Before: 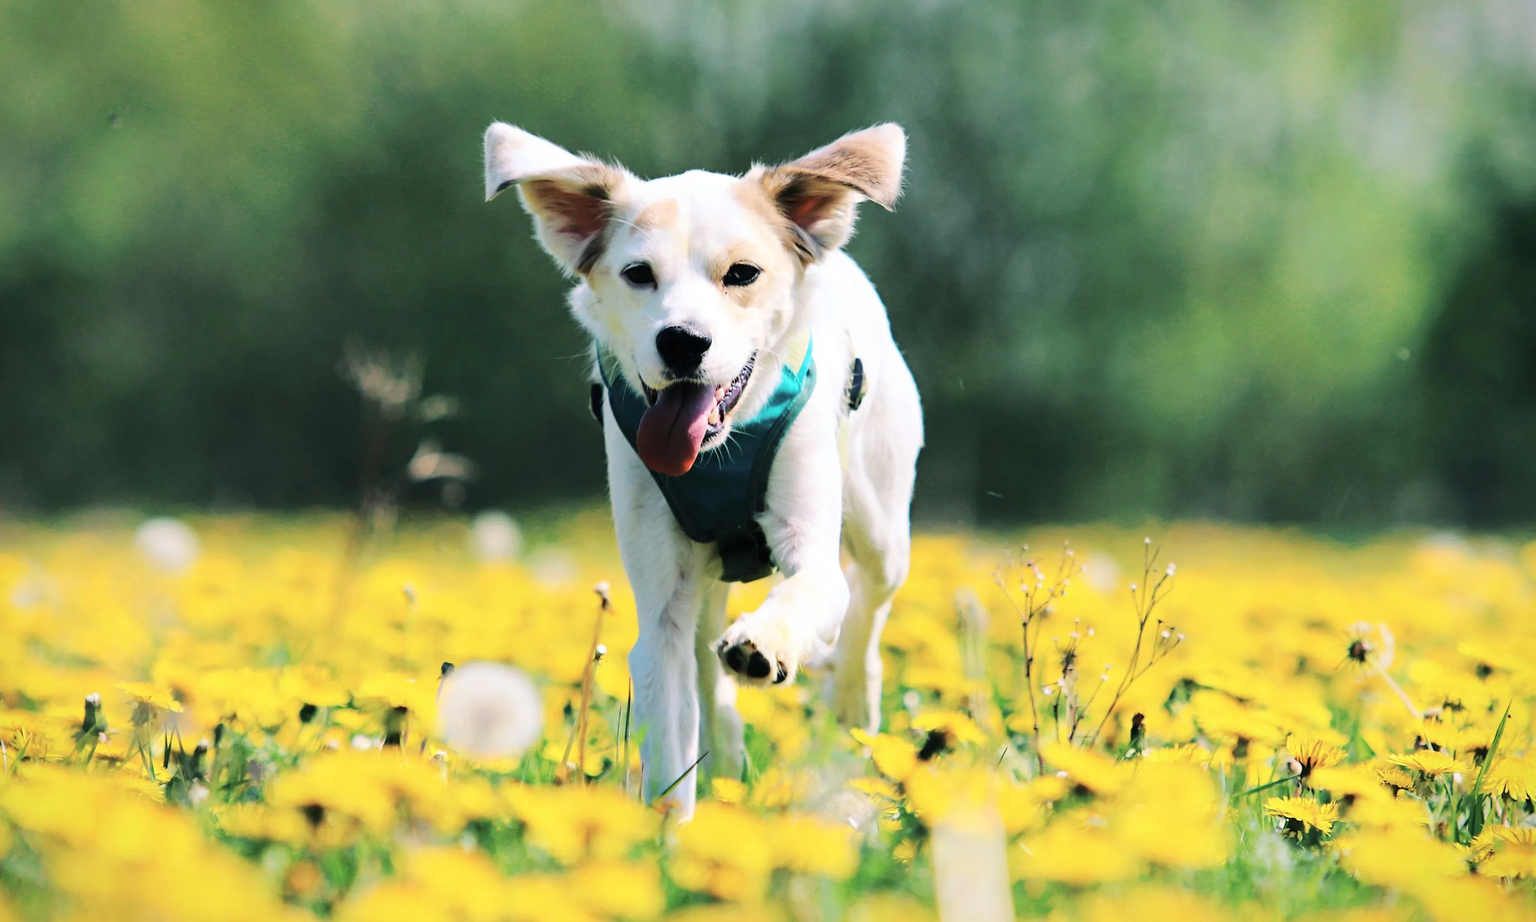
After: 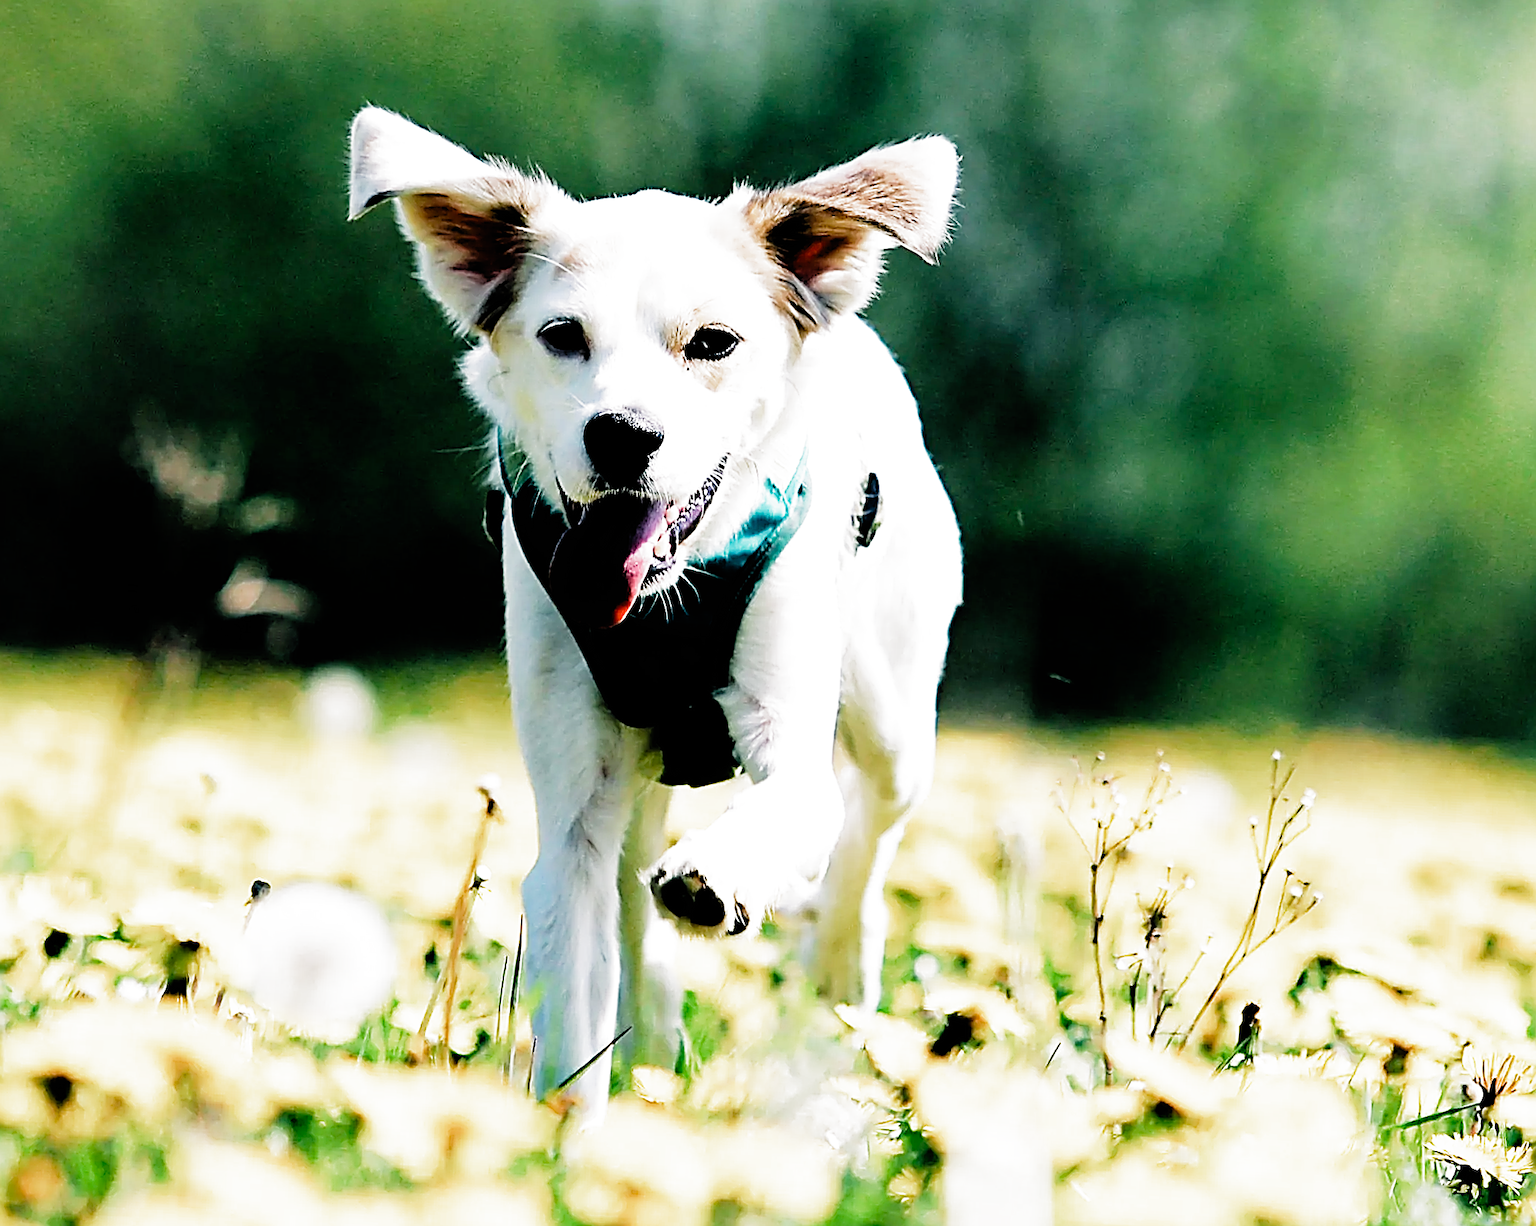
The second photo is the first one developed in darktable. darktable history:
exposure: black level correction 0, compensate highlight preservation false
sharpen: amount 1.988
crop and rotate: angle -2.85°, left 14.032%, top 0.018%, right 10.896%, bottom 0.041%
filmic rgb: black relative exposure -3.56 EV, white relative exposure 2.28 EV, hardness 3.41, preserve chrominance no, color science v5 (2021), iterations of high-quality reconstruction 0
